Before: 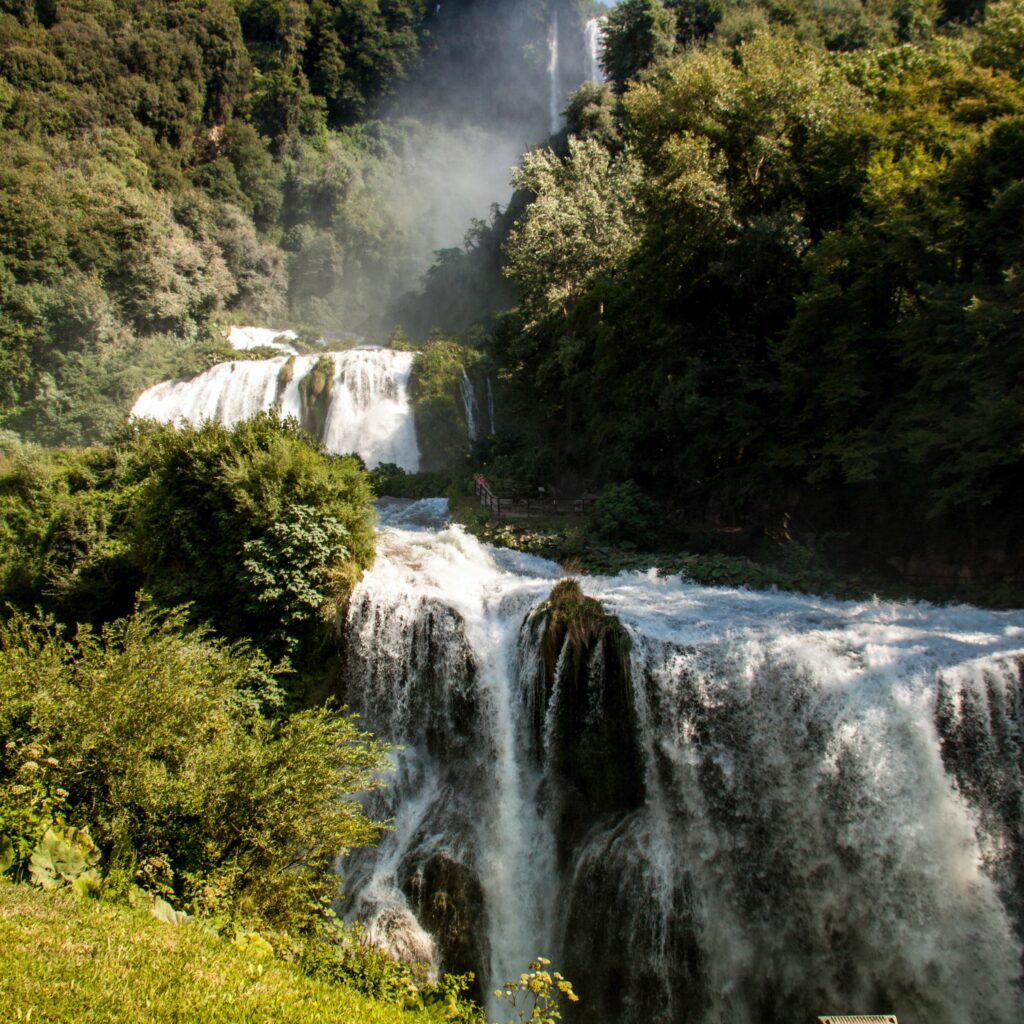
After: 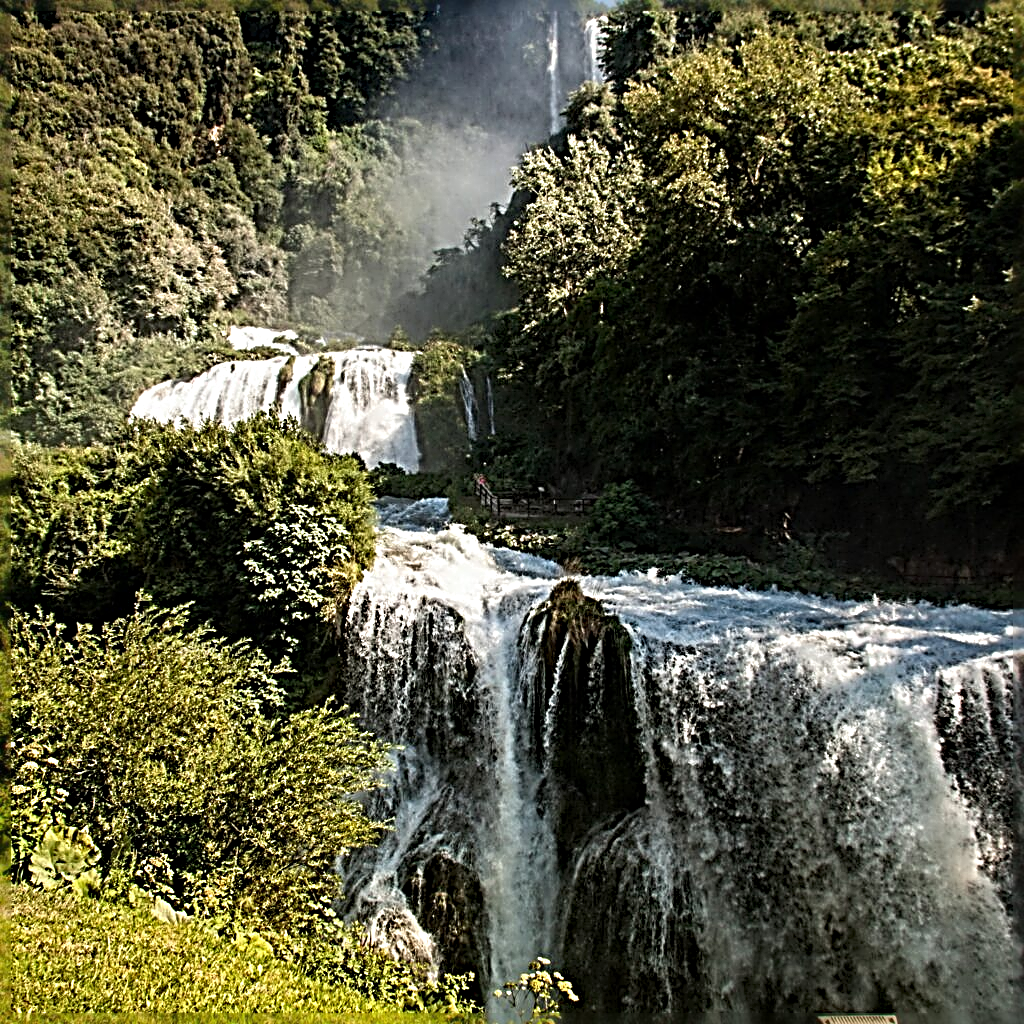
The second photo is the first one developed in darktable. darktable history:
sharpen: radius 4.04, amount 1.996
